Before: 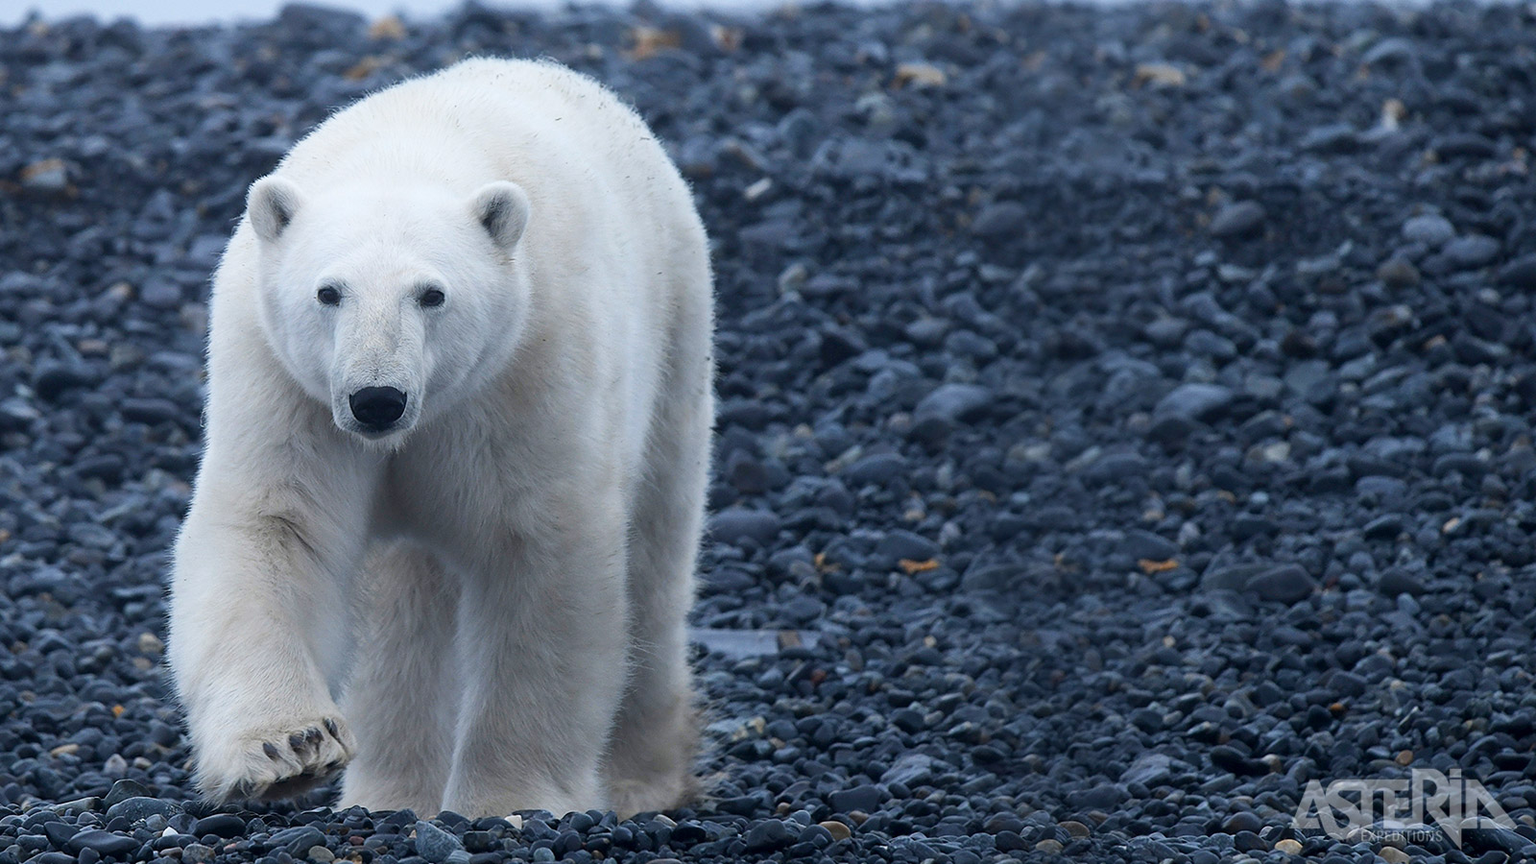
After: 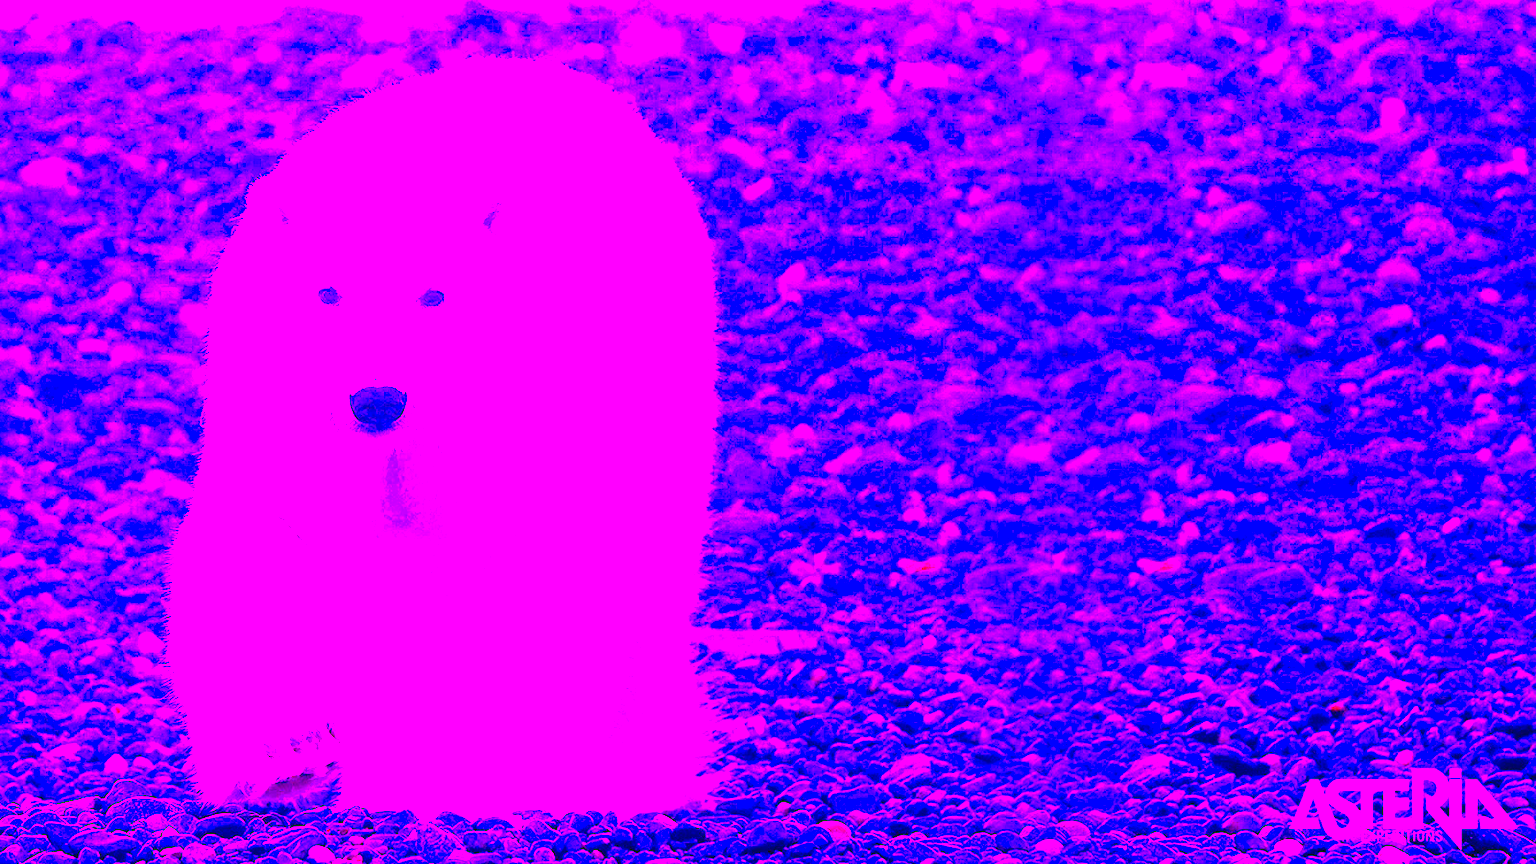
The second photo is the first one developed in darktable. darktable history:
global tonemap: drago (1, 100), detail 1
exposure: black level correction -0.005, exposure 0.054 EV, compensate highlight preservation false
white balance: red 8, blue 8
